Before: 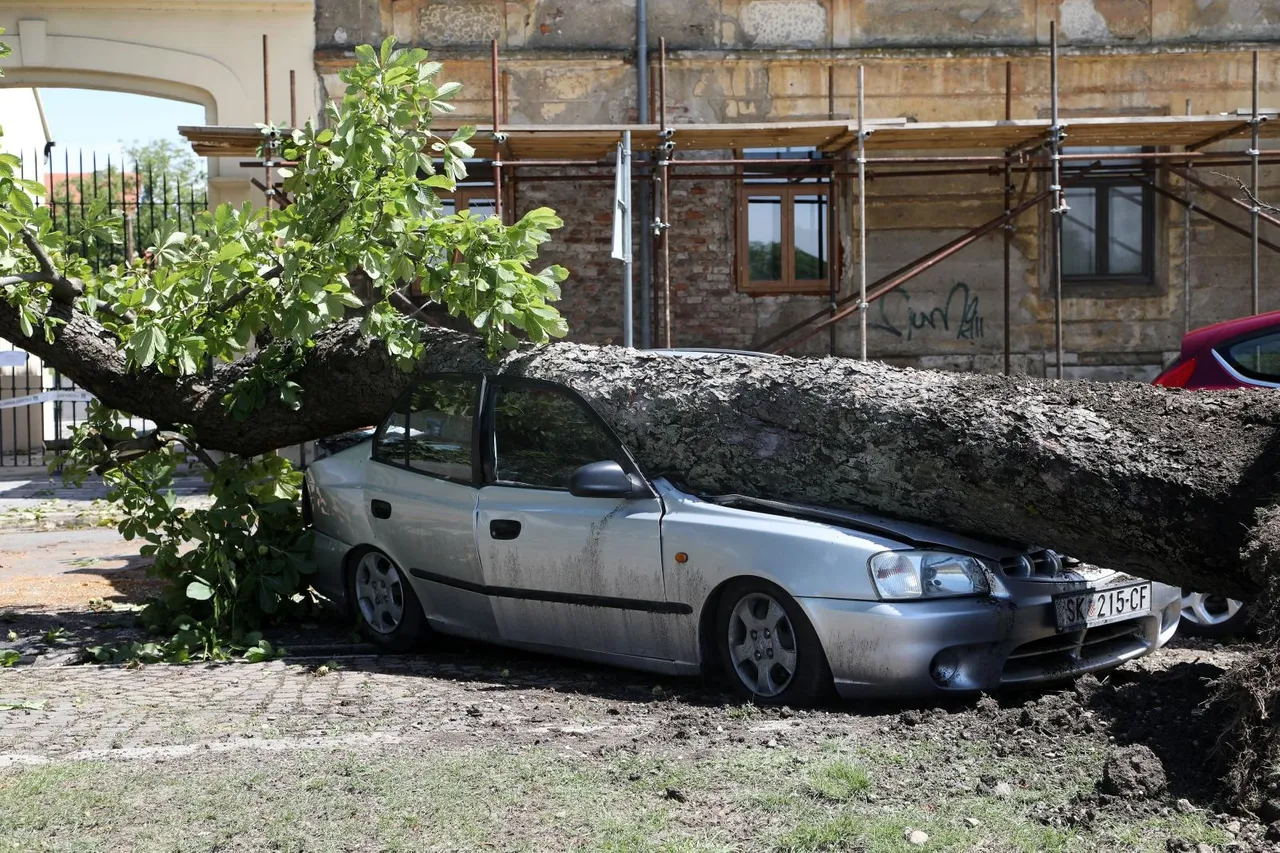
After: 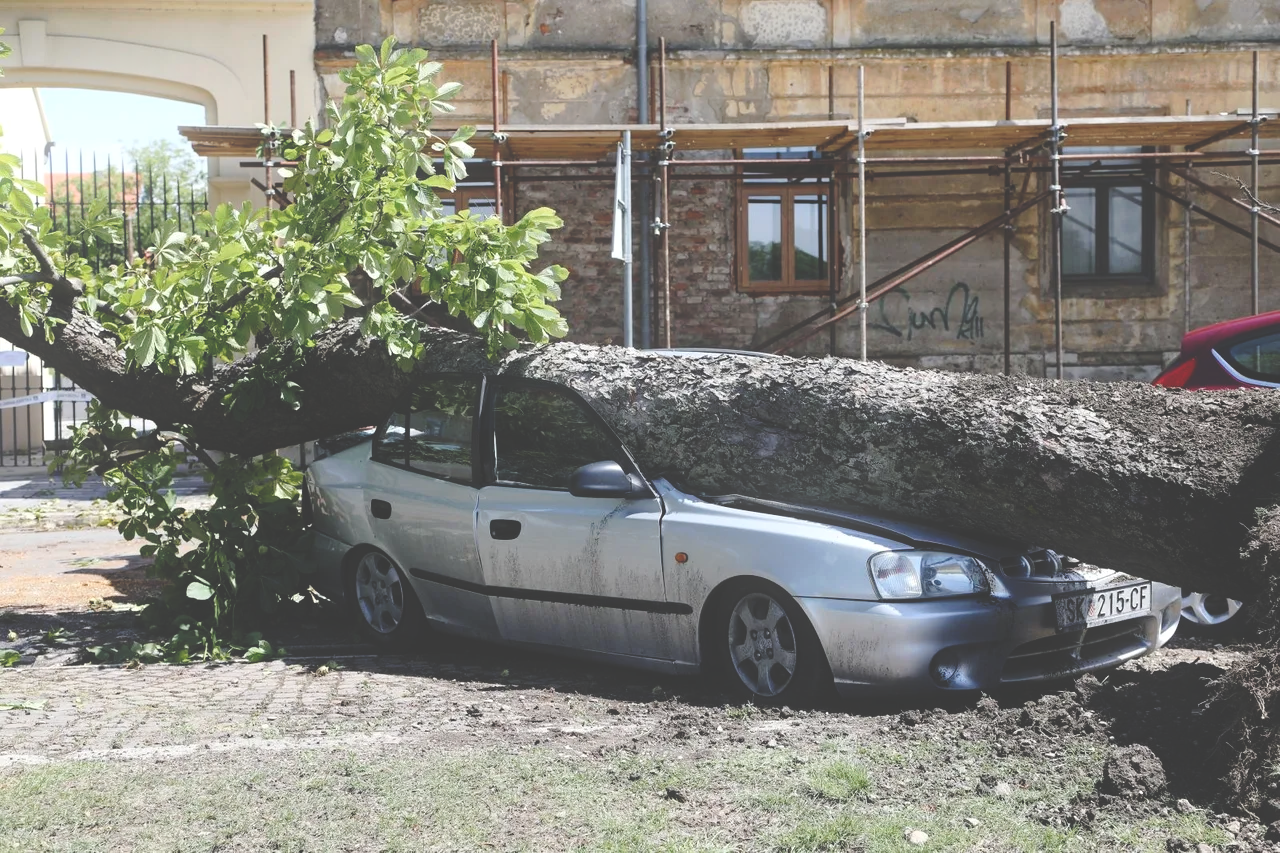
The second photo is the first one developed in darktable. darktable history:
bloom: size 9%, threshold 100%, strength 7%
exposure: black level correction -0.041, exposure 0.064 EV, compensate highlight preservation false
tone curve: curves: ch0 [(0, 0) (0.003, 0.002) (0.011, 0.007) (0.025, 0.014) (0.044, 0.023) (0.069, 0.033) (0.1, 0.052) (0.136, 0.081) (0.177, 0.134) (0.224, 0.205) (0.277, 0.296) (0.335, 0.401) (0.399, 0.501) (0.468, 0.589) (0.543, 0.658) (0.623, 0.738) (0.709, 0.804) (0.801, 0.871) (0.898, 0.93) (1, 1)], preserve colors none
rgb curve: curves: ch0 [(0, 0.186) (0.314, 0.284) (0.775, 0.708) (1, 1)], compensate middle gray true, preserve colors none
